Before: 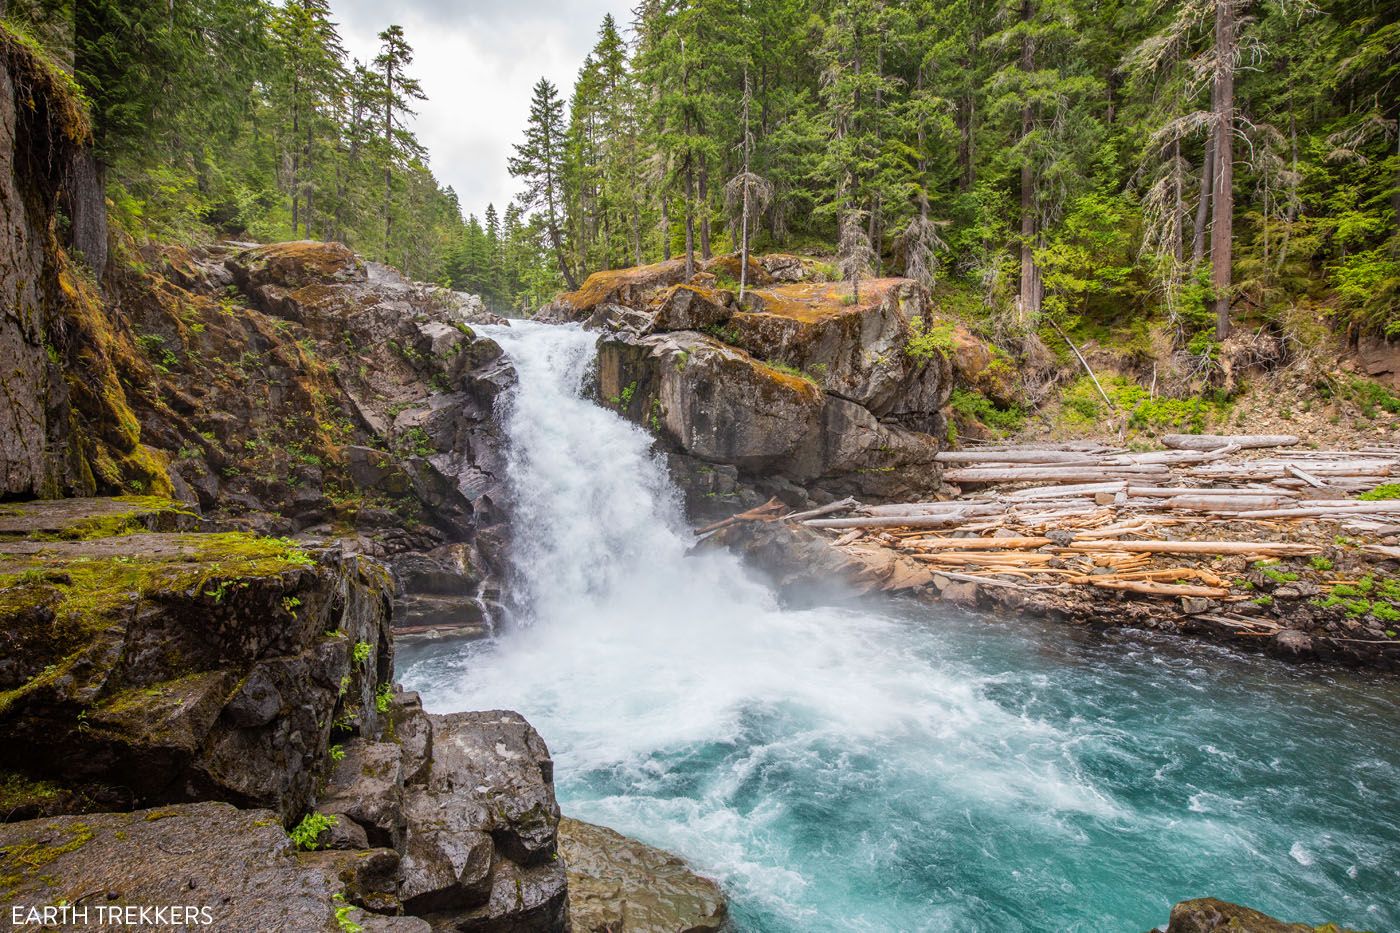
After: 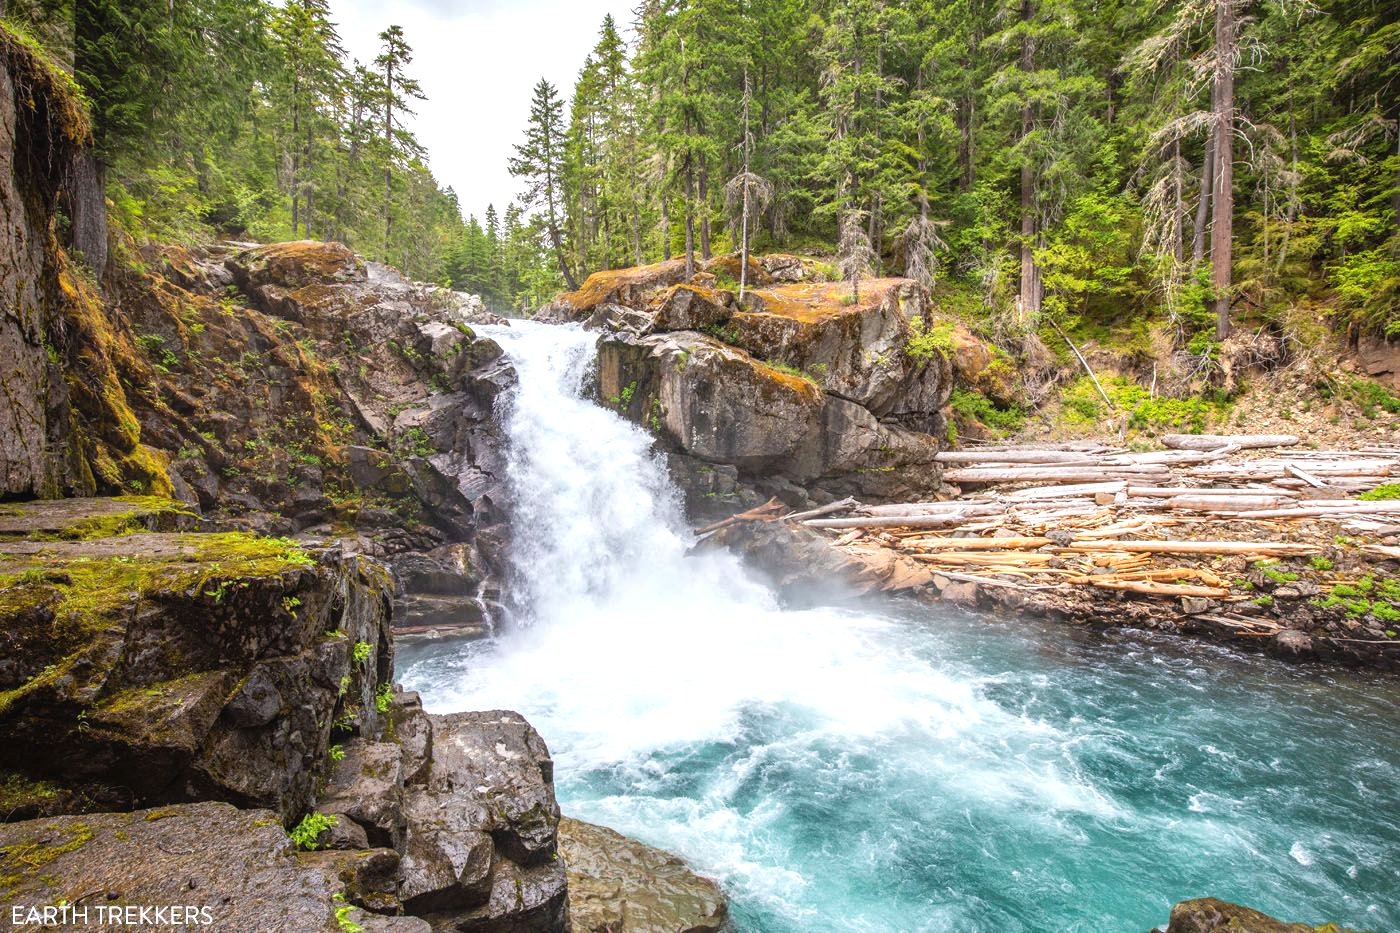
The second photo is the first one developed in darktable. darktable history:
exposure: black level correction -0.002, exposure 0.544 EV, compensate highlight preservation false
